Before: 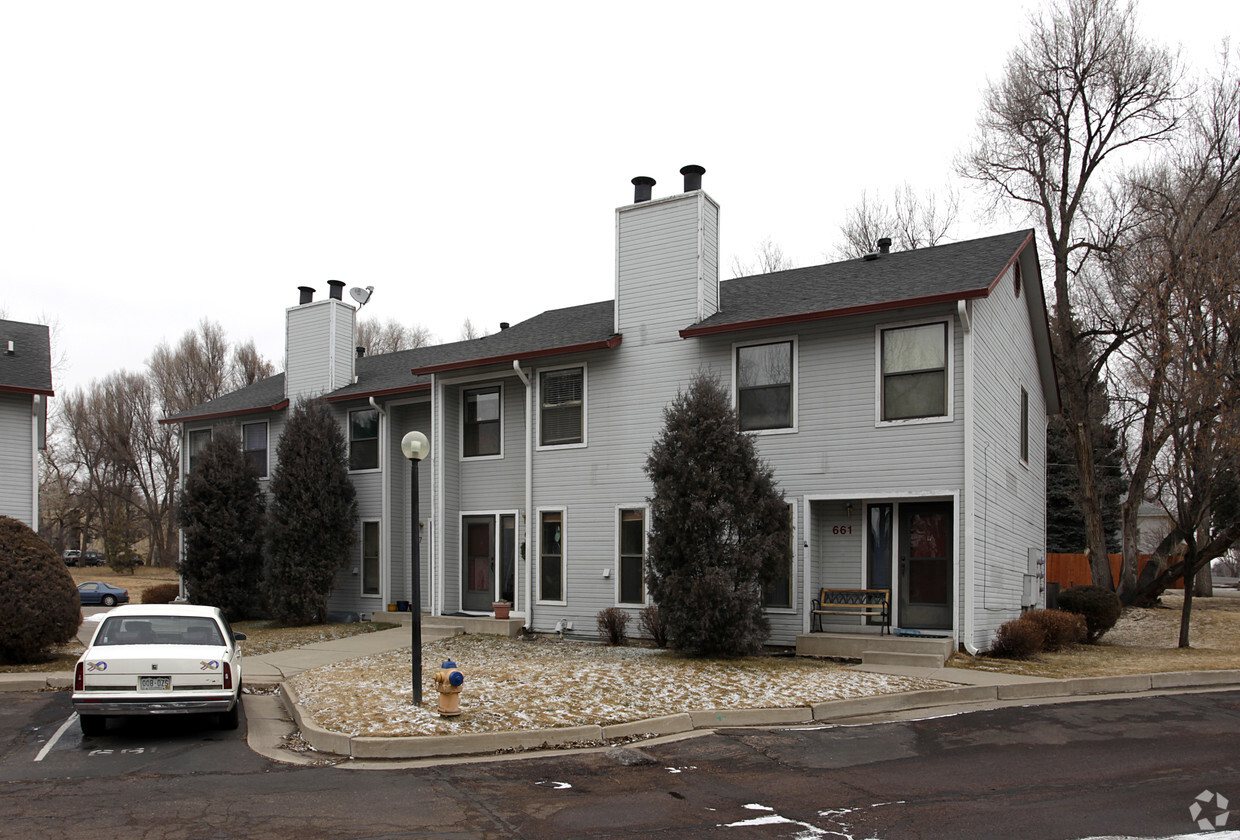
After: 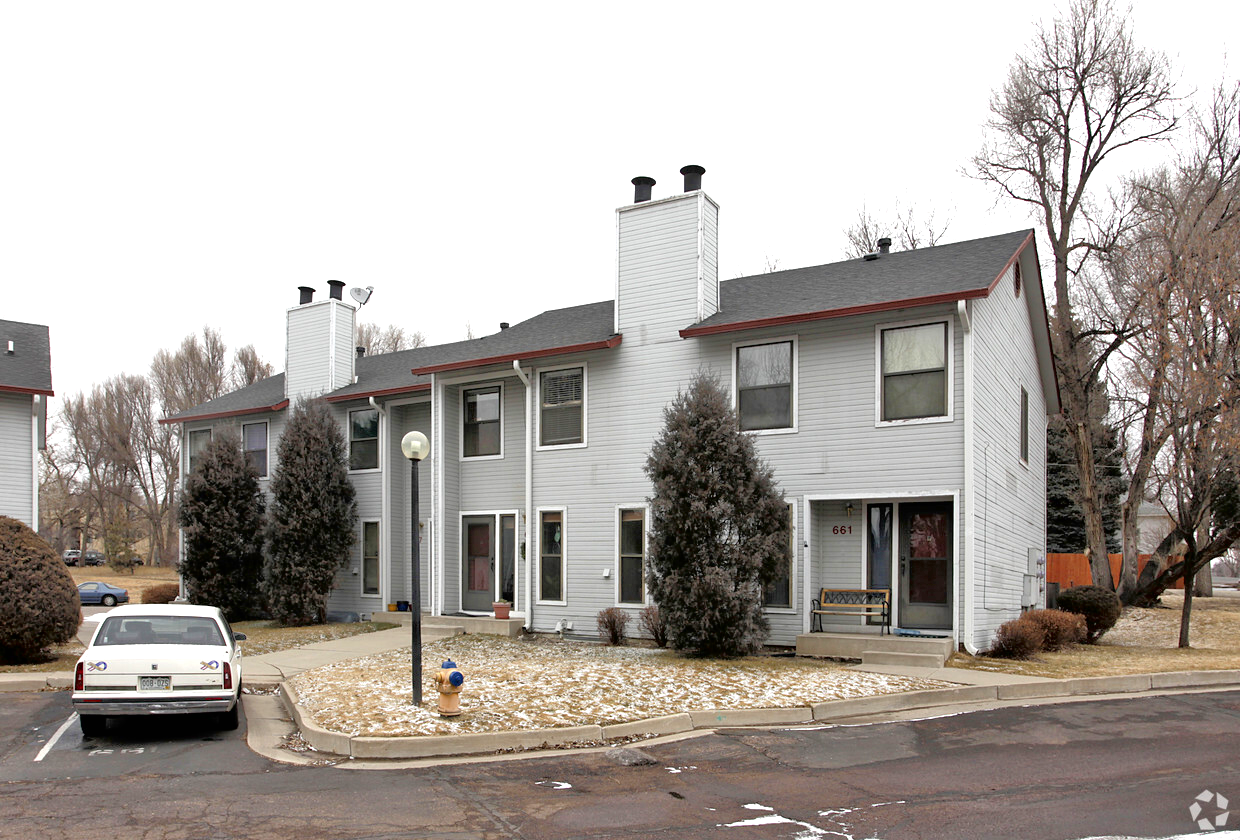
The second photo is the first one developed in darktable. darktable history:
tone curve: curves: ch0 [(0, 0) (0.003, 0.003) (0.011, 0.003) (0.025, 0.007) (0.044, 0.014) (0.069, 0.02) (0.1, 0.03) (0.136, 0.054) (0.177, 0.099) (0.224, 0.156) (0.277, 0.227) (0.335, 0.302) (0.399, 0.375) (0.468, 0.456) (0.543, 0.54) (0.623, 0.625) (0.709, 0.717) (0.801, 0.807) (0.898, 0.895) (1, 1)], color space Lab, independent channels, preserve colors none
exposure: black level correction 0, exposure 0.692 EV, compensate highlight preservation false
tone equalizer: -7 EV 0.142 EV, -6 EV 0.598 EV, -5 EV 1.17 EV, -4 EV 1.33 EV, -3 EV 1.16 EV, -2 EV 0.6 EV, -1 EV 0.151 EV
